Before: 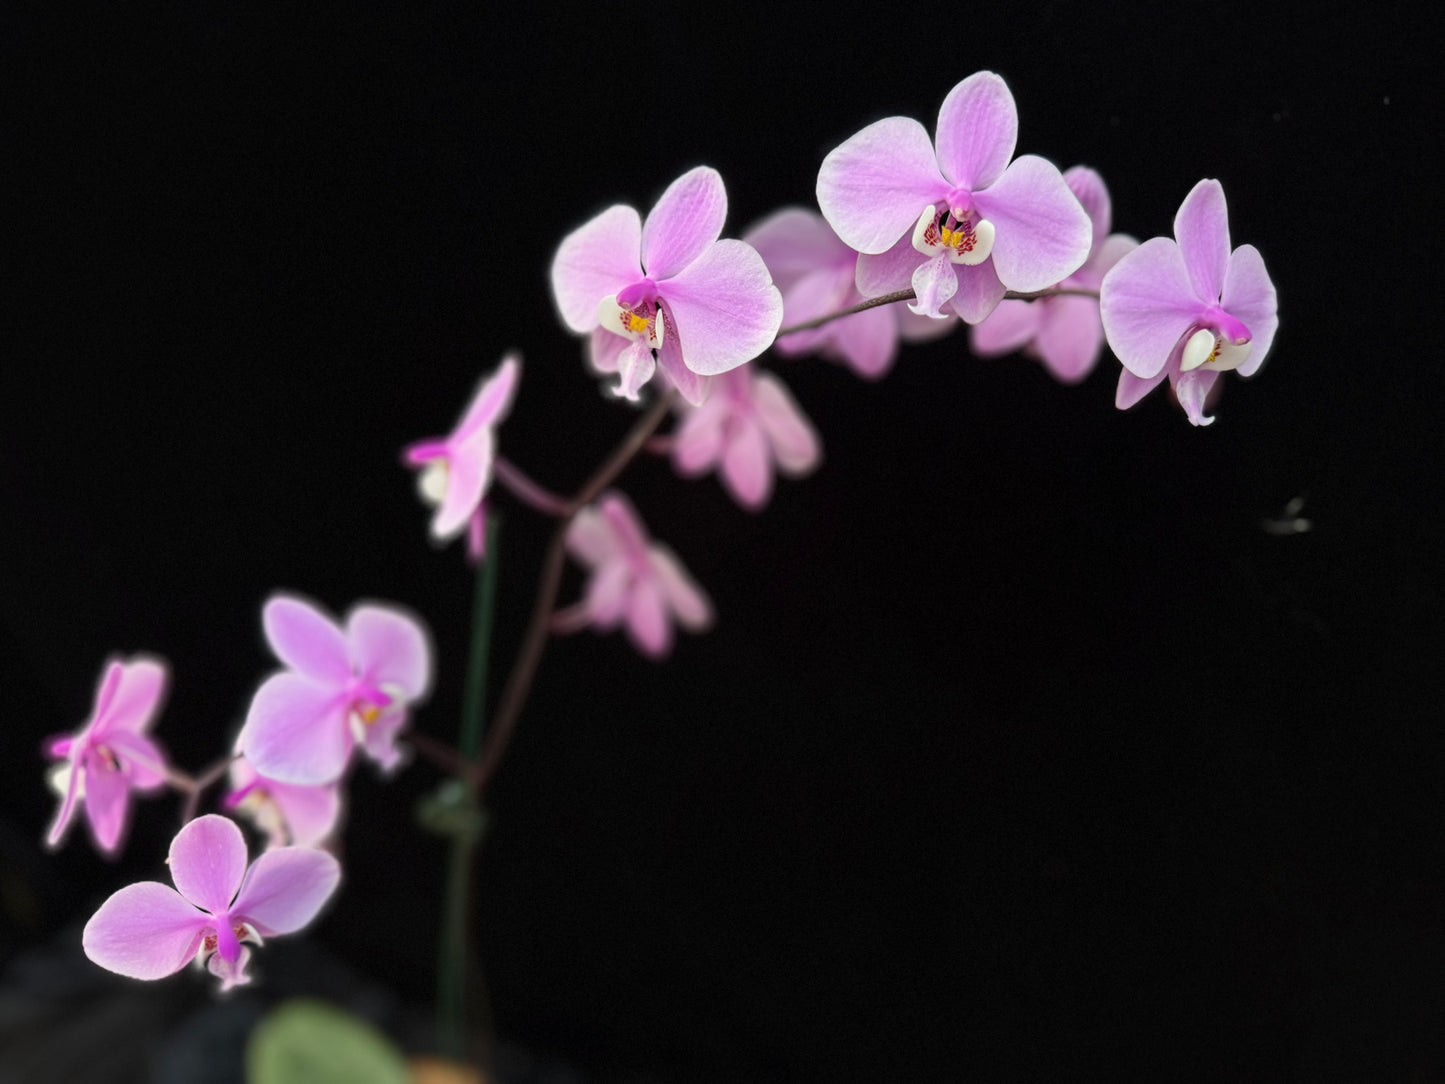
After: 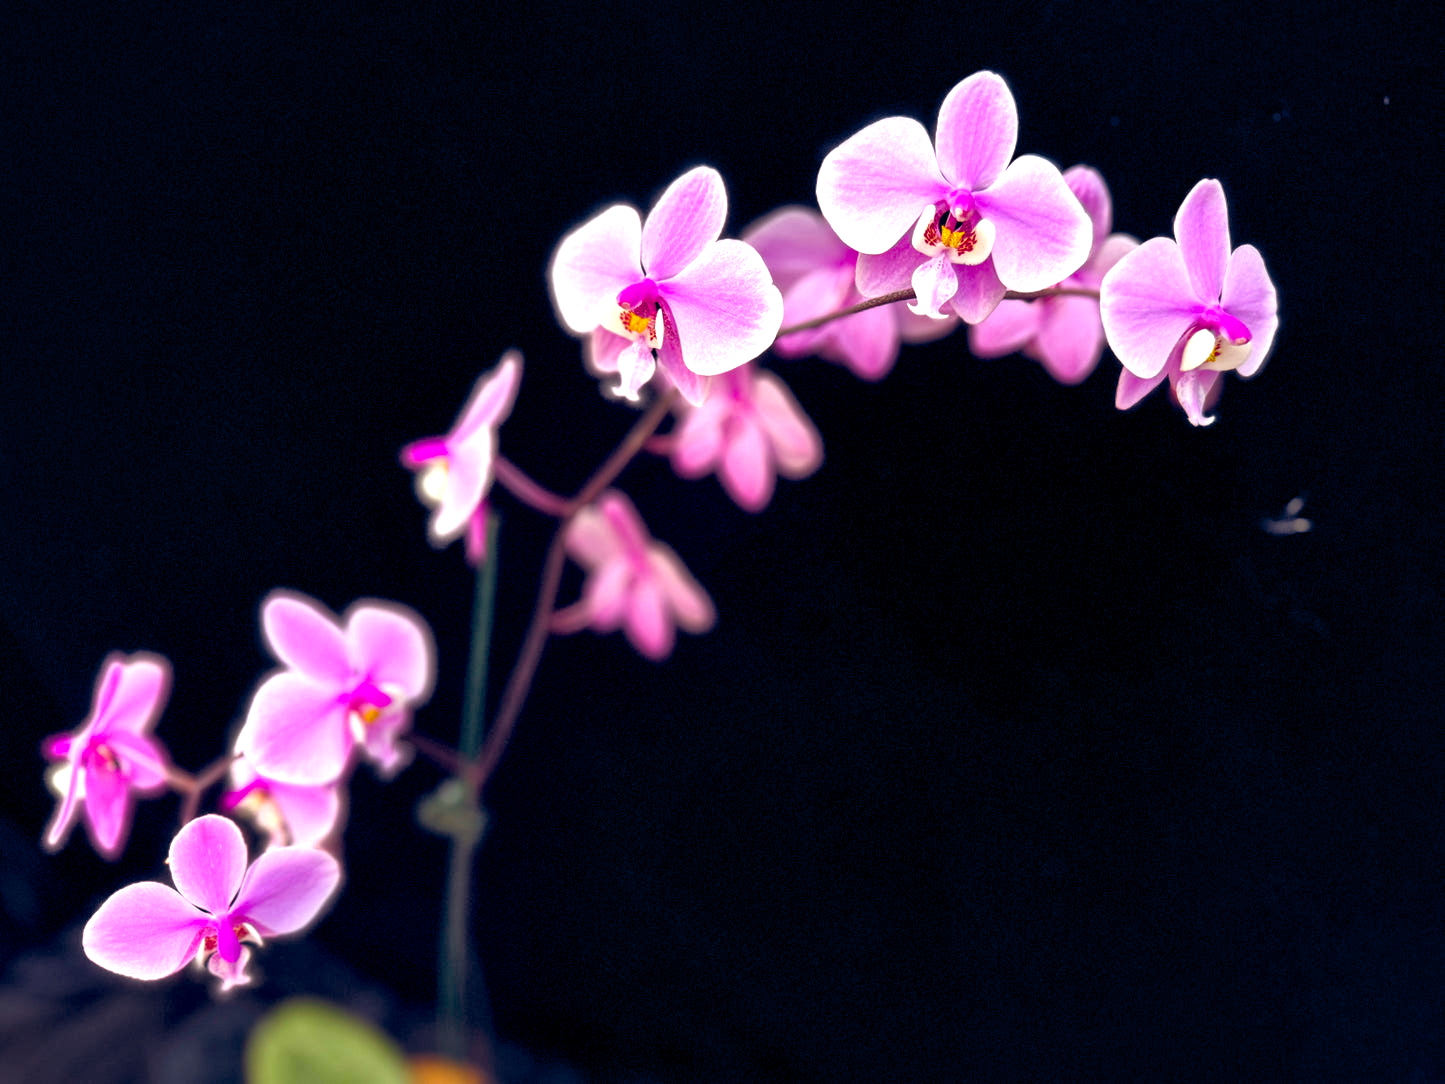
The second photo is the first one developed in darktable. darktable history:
local contrast: mode bilateral grid, contrast 20, coarseness 50, detail 178%, midtone range 0.2
color balance rgb: power › chroma 1.563%, power › hue 25.56°, global offset › chroma 0.25%, global offset › hue 256.27°, linear chroma grading › shadows 31.422%, linear chroma grading › global chroma -1.579%, linear chroma grading › mid-tones 3.628%, perceptual saturation grading › global saturation 29.795%, perceptual brilliance grading › global brilliance 18.647%, global vibrance 20%
